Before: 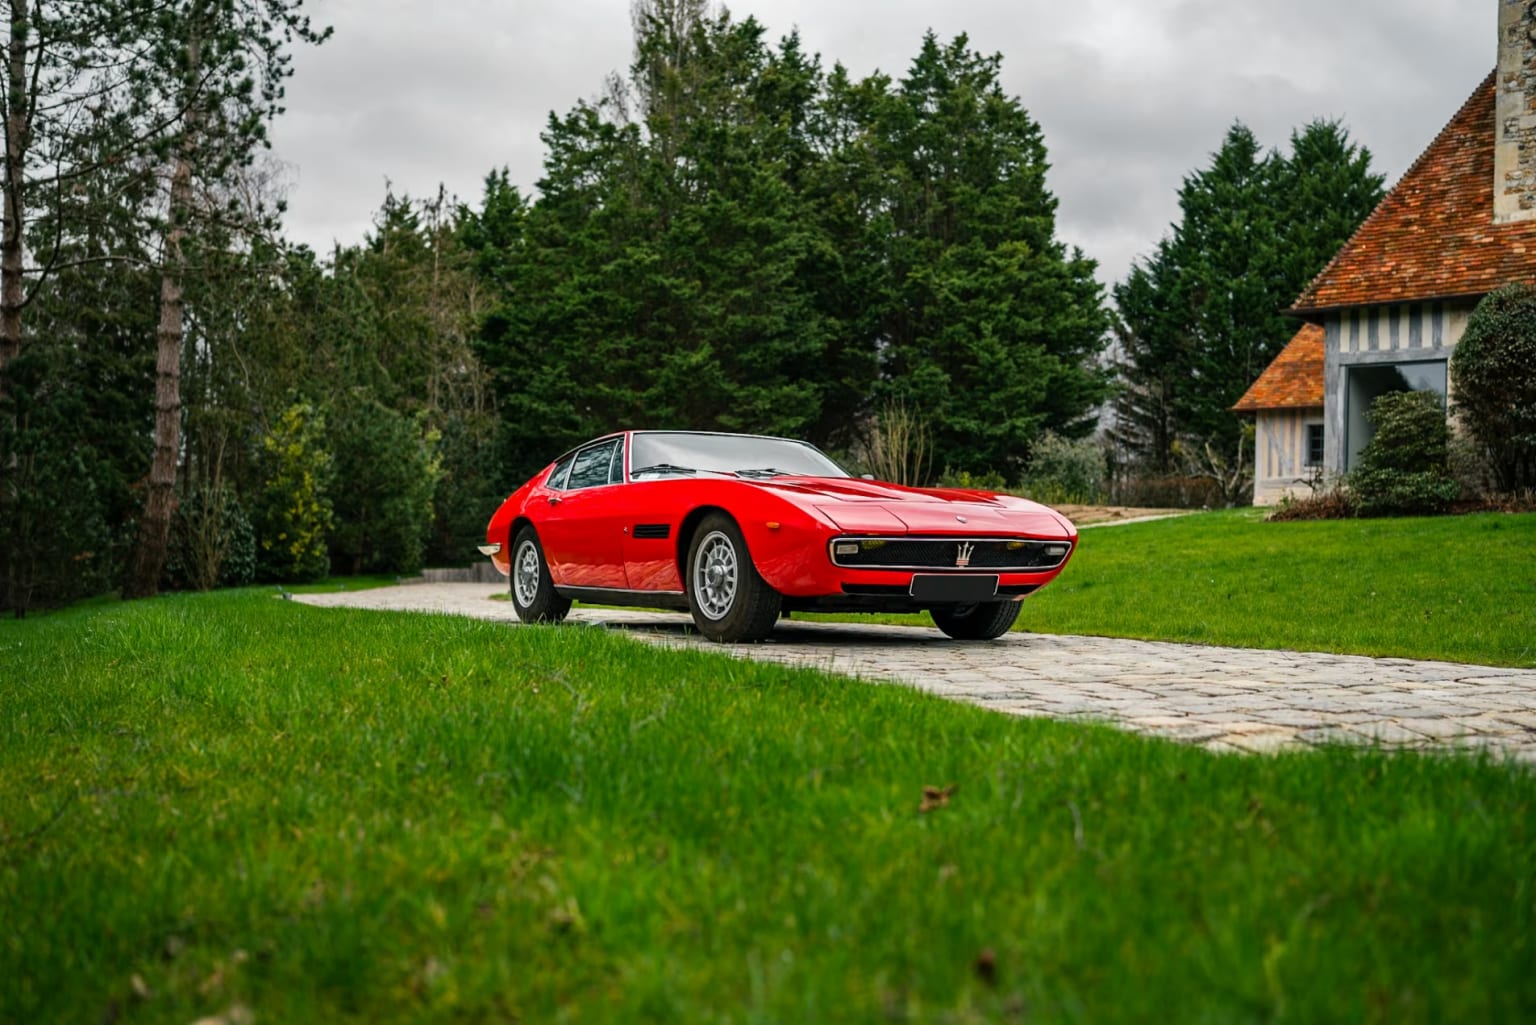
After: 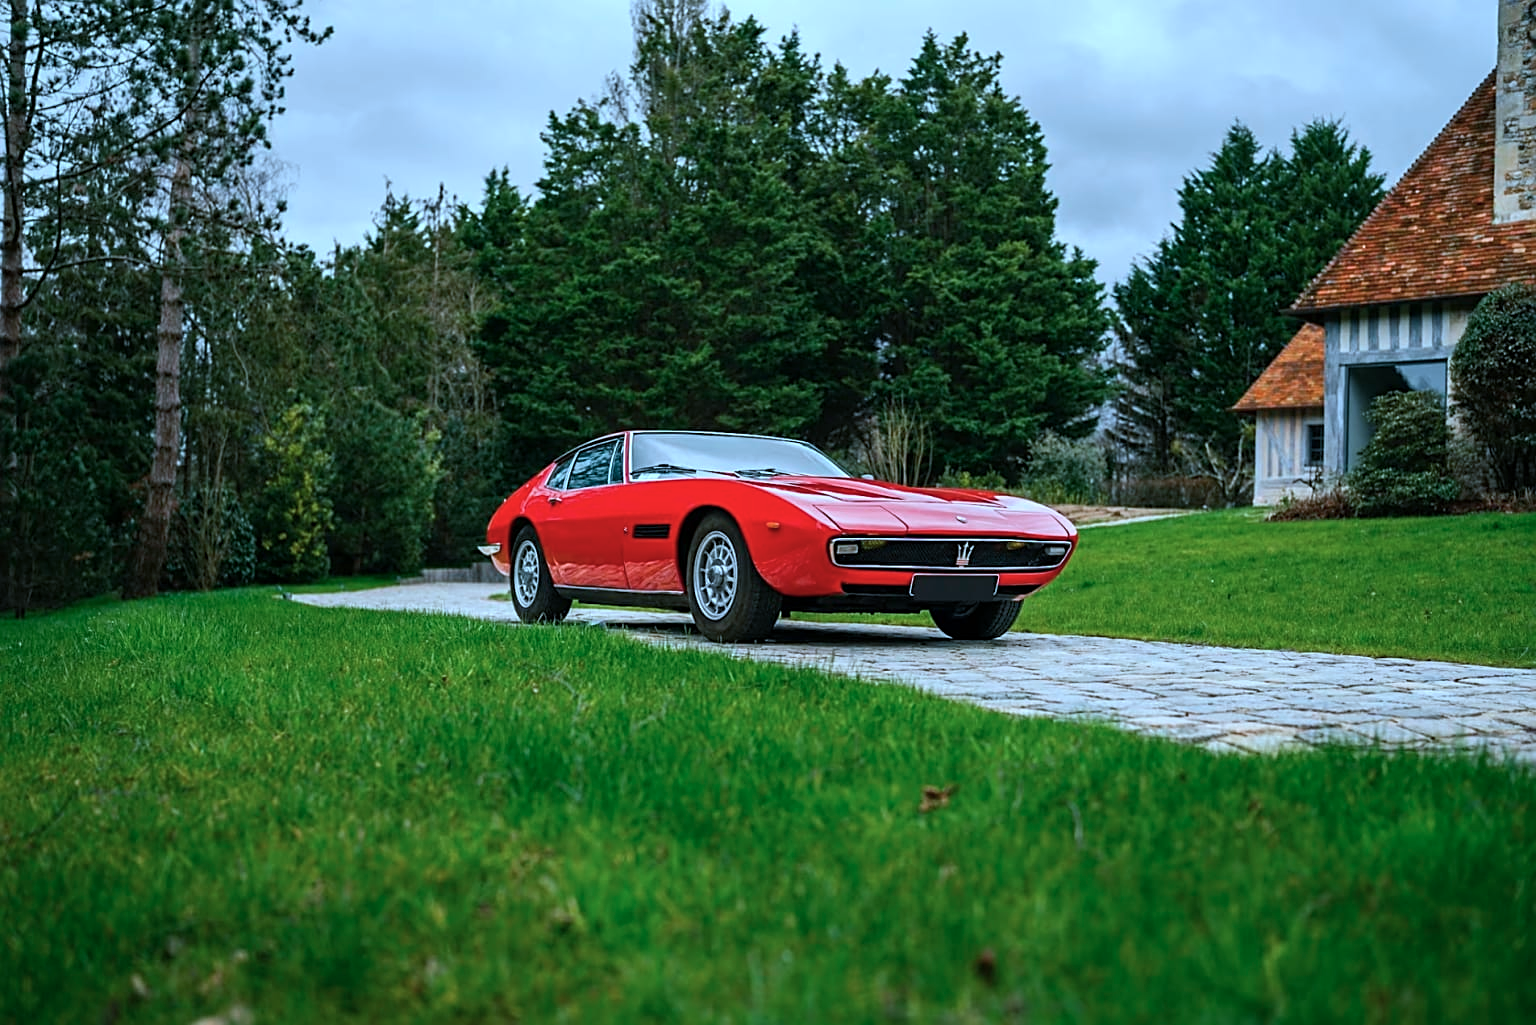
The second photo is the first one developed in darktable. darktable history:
color calibration: illuminant as shot in camera, x 0.358, y 0.373, temperature 4628.91 K
exposure: compensate exposure bias true, compensate highlight preservation false
color correction: highlights a* -9.73, highlights b* -21.32
color balance rgb: shadows lift › chroma 2.039%, shadows lift › hue 217.64°, power › hue 307.99°, linear chroma grading › global chroma -0.972%, perceptual saturation grading › global saturation 0.334%, global vibrance 15.829%, saturation formula JzAzBz (2021)
sharpen: on, module defaults
